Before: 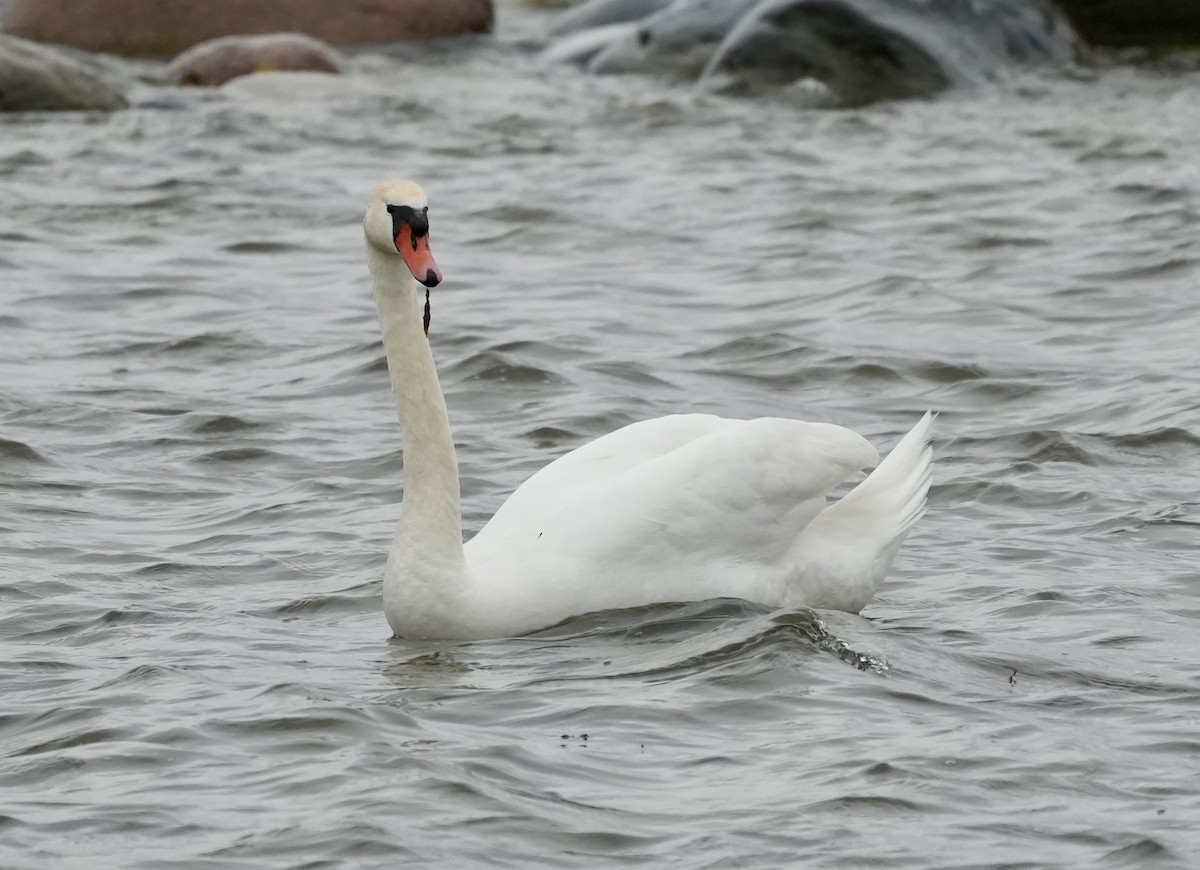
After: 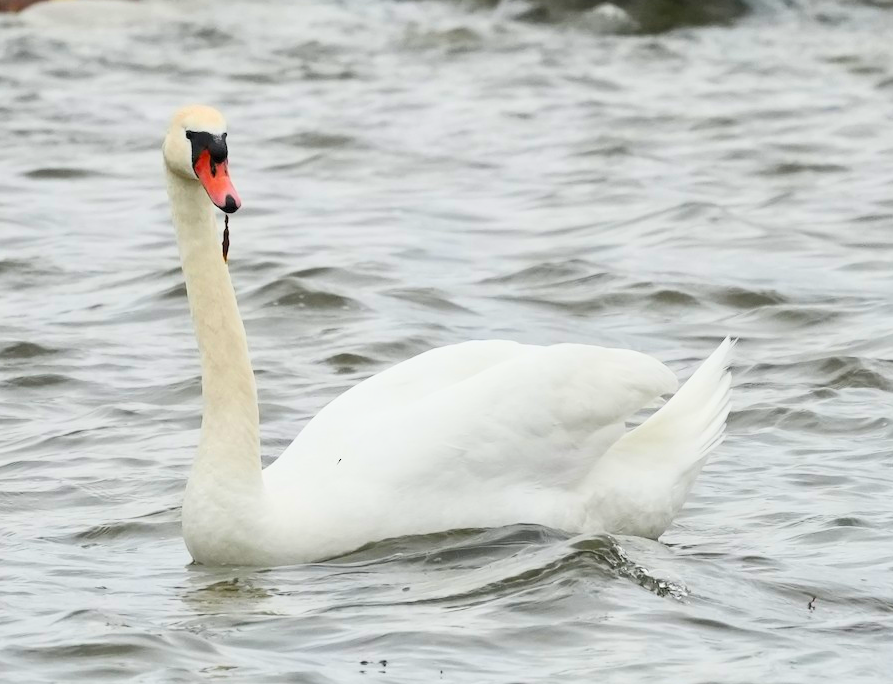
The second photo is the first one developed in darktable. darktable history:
crop: left 16.815%, top 8.525%, right 8.686%, bottom 12.561%
contrast brightness saturation: contrast 0.244, brightness 0.256, saturation 0.386
